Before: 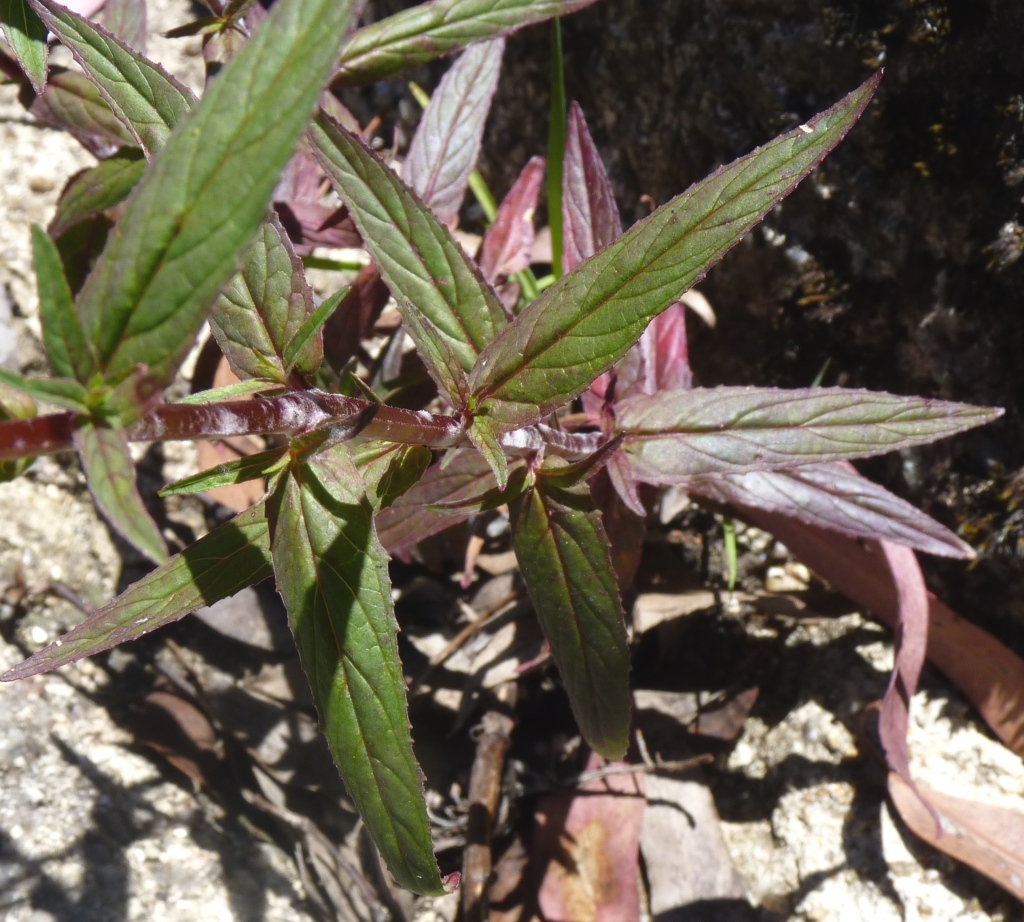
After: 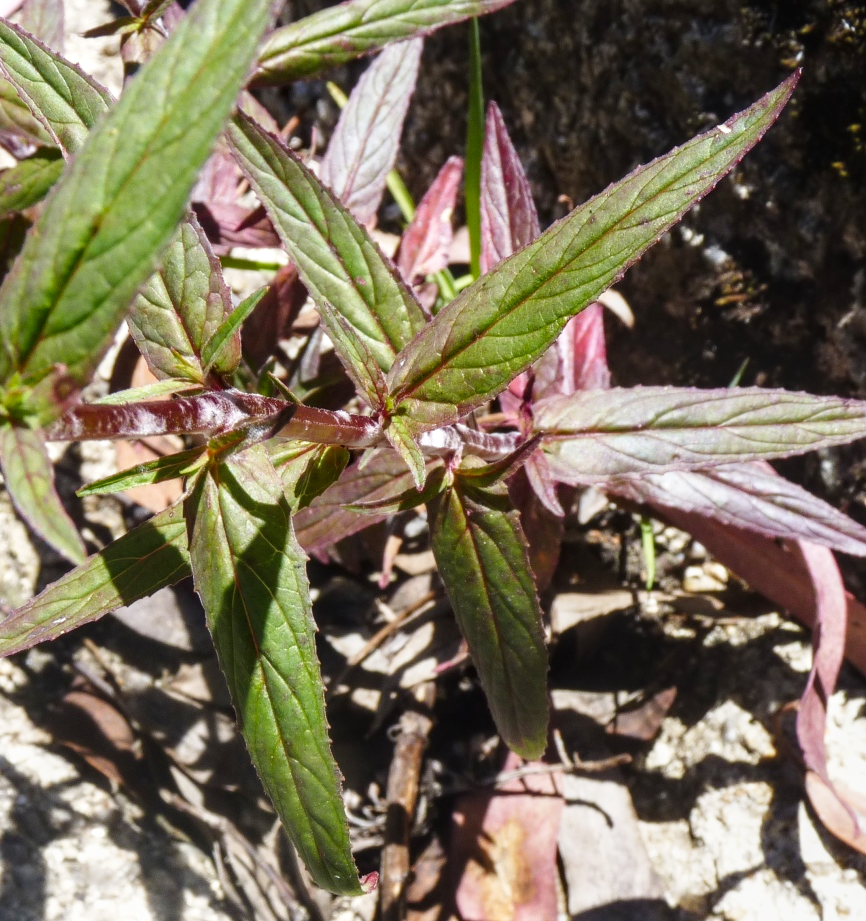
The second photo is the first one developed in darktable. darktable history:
tone curve: curves: ch0 [(0, 0) (0.004, 0.001) (0.133, 0.132) (0.325, 0.395) (0.455, 0.565) (0.832, 0.925) (1, 1)], preserve colors none
local contrast: on, module defaults
crop: left 8.052%, right 7.374%
